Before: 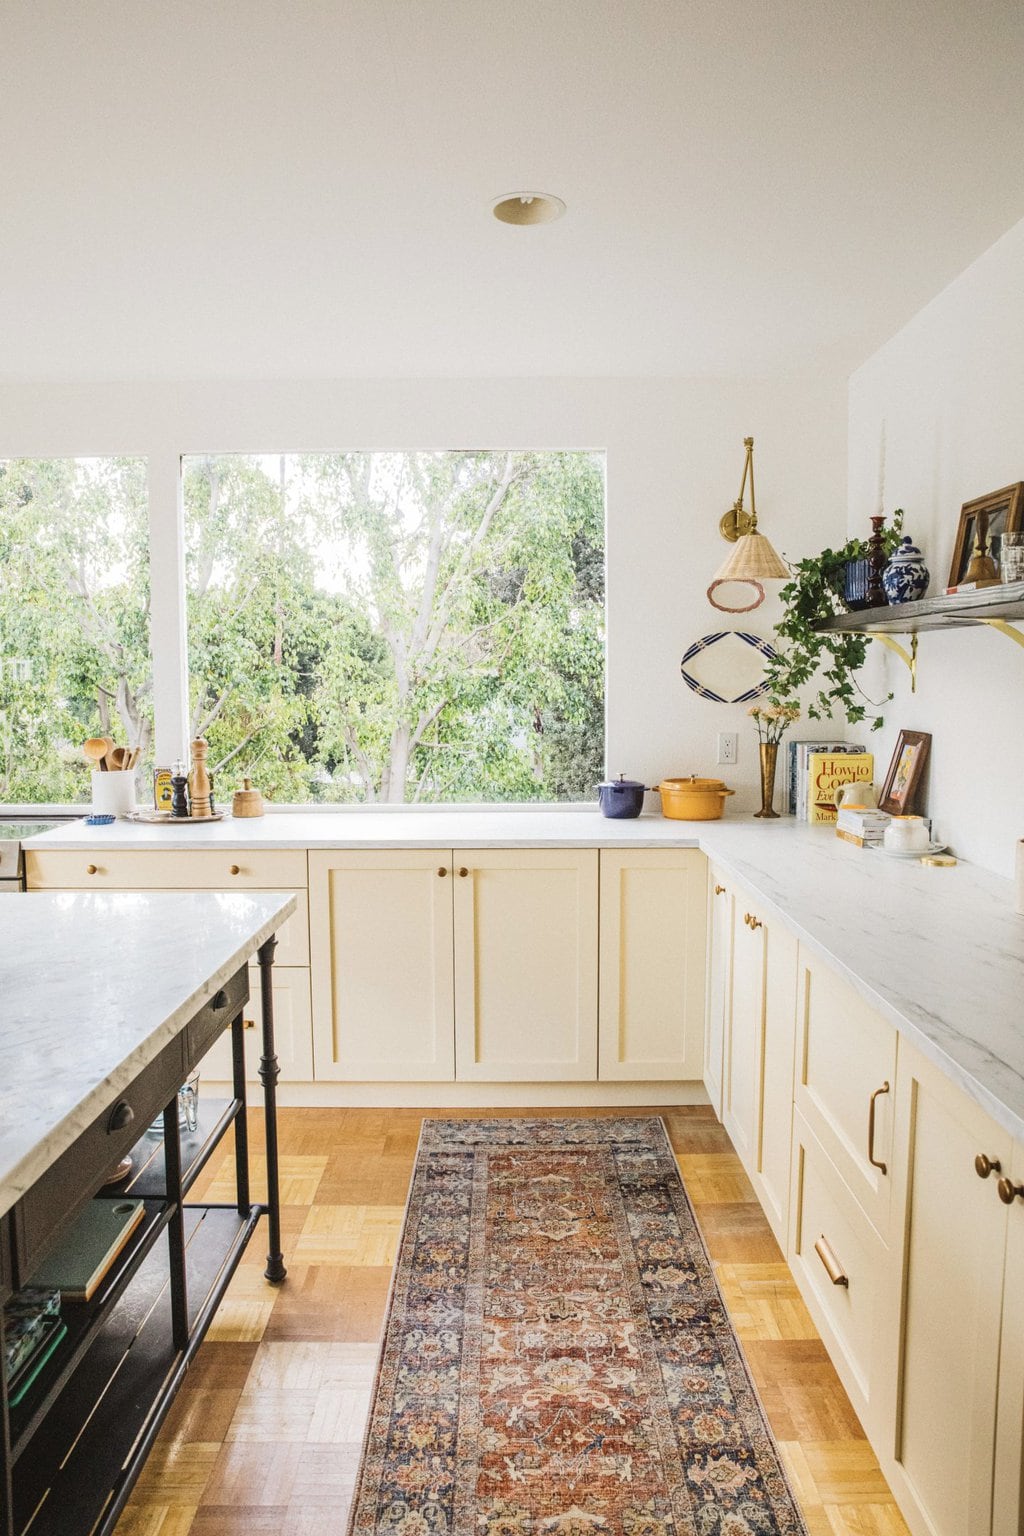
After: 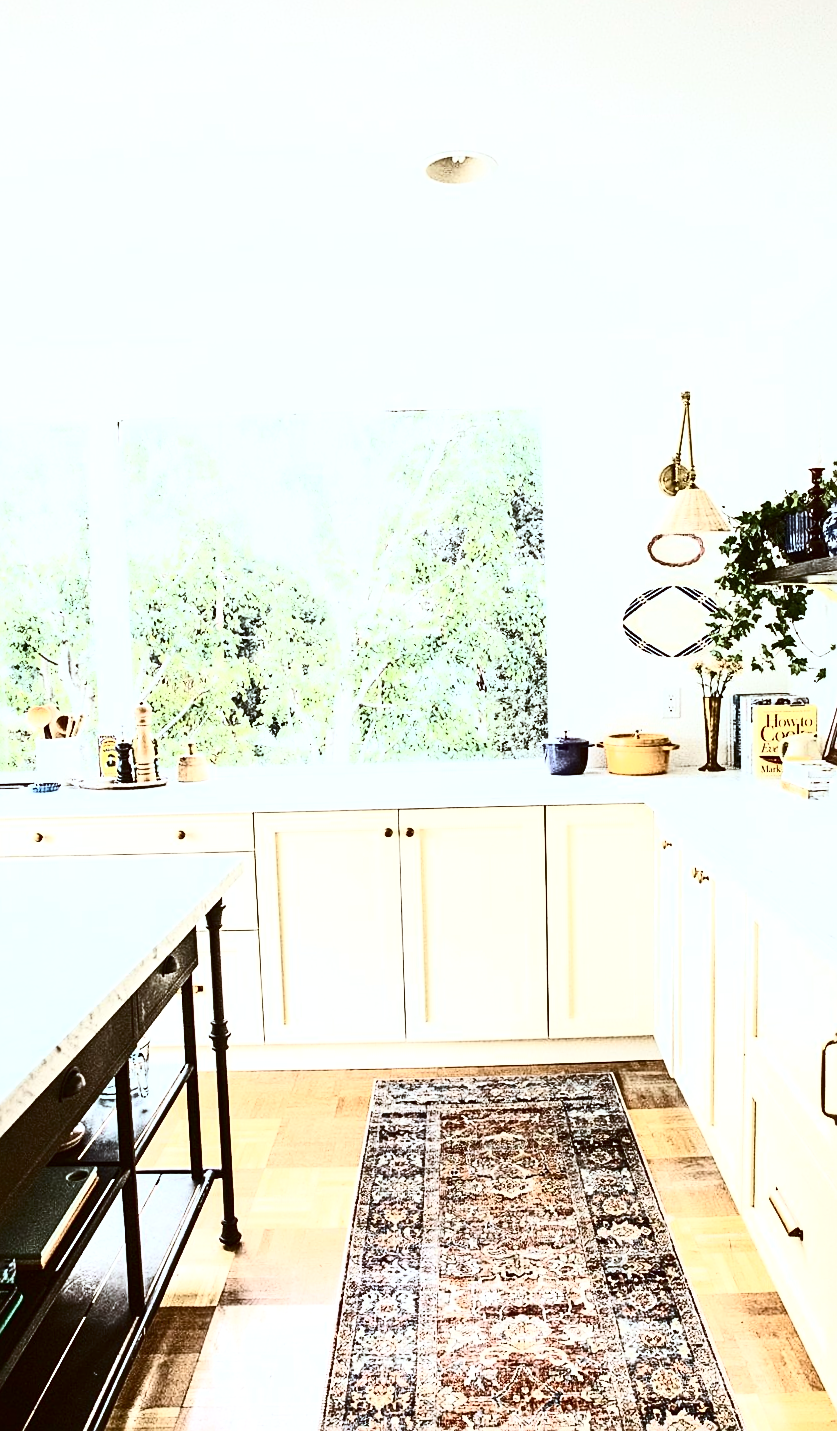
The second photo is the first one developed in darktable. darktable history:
color correction: highlights a* -3.61, highlights b* -6.81, shadows a* 2.98, shadows b* 5.74
contrast brightness saturation: contrast 0.91, brightness 0.204
sharpen: on, module defaults
crop and rotate: angle 1.22°, left 4.088%, top 1.187%, right 11.477%, bottom 2.656%
shadows and highlights: shadows -9.28, white point adjustment 1.65, highlights 9.68
